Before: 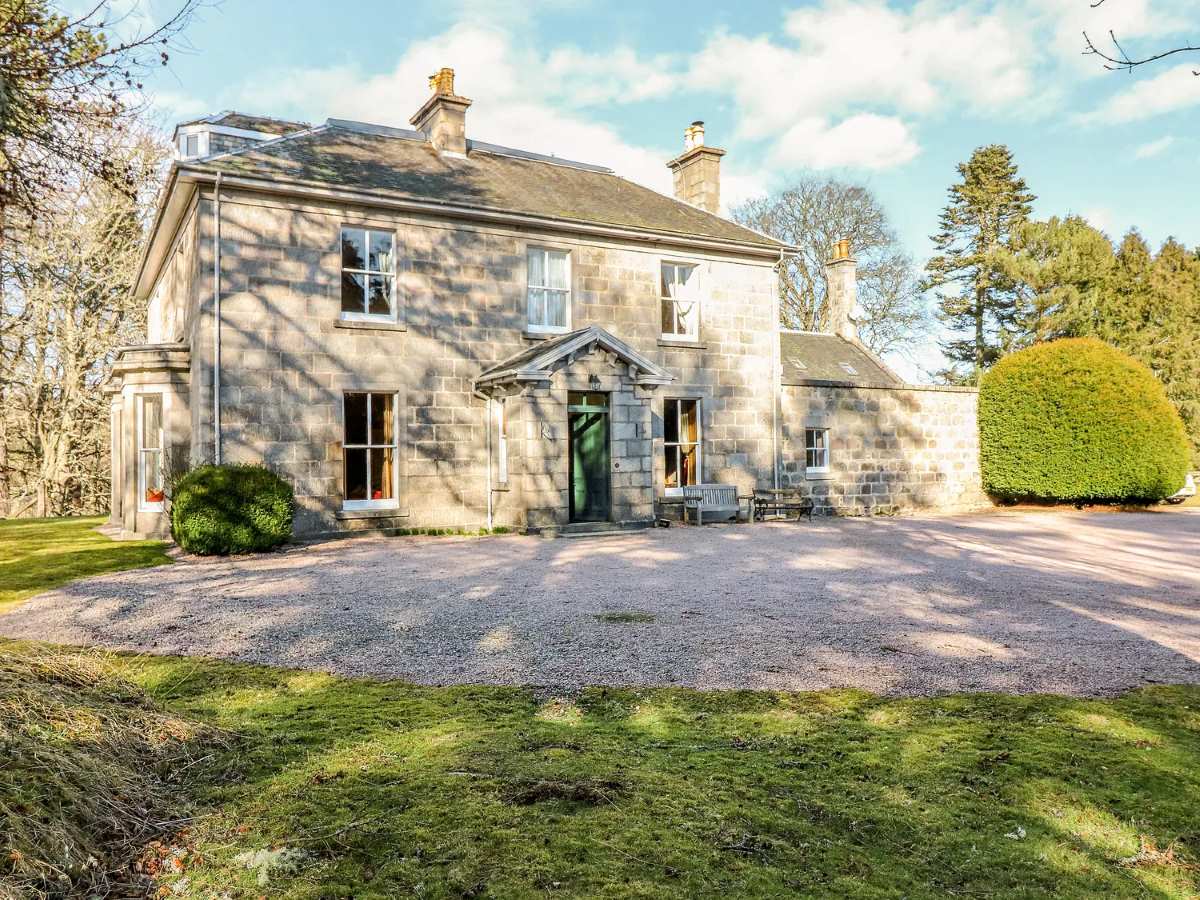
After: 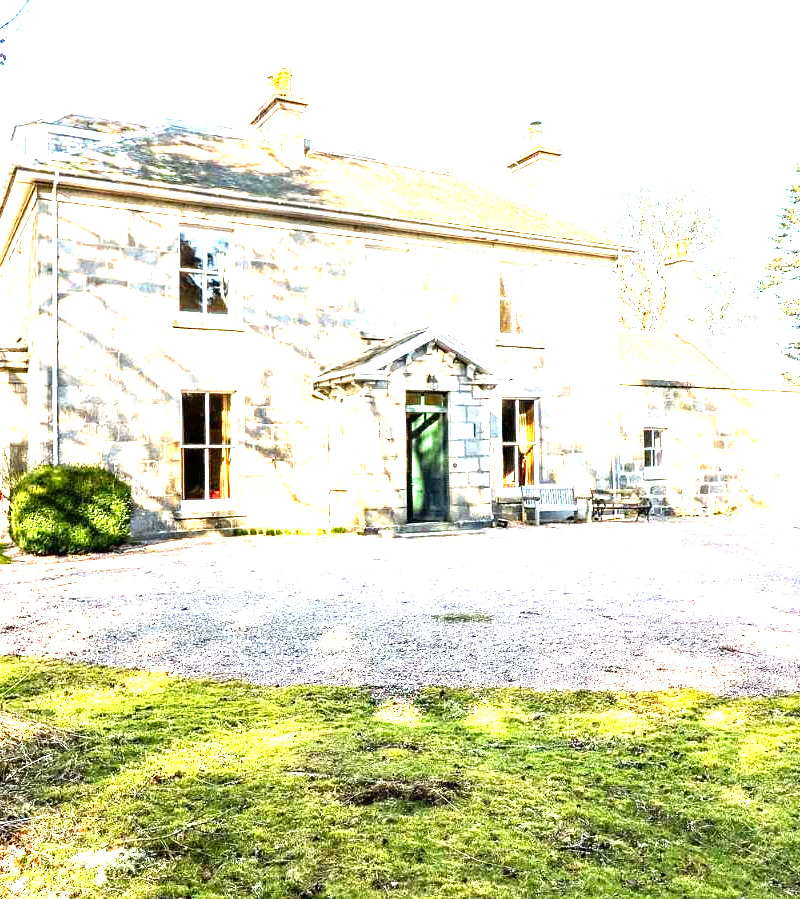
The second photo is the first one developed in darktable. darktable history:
levels: levels [0, 0.281, 0.562]
crop and rotate: left 13.537%, right 19.796%
